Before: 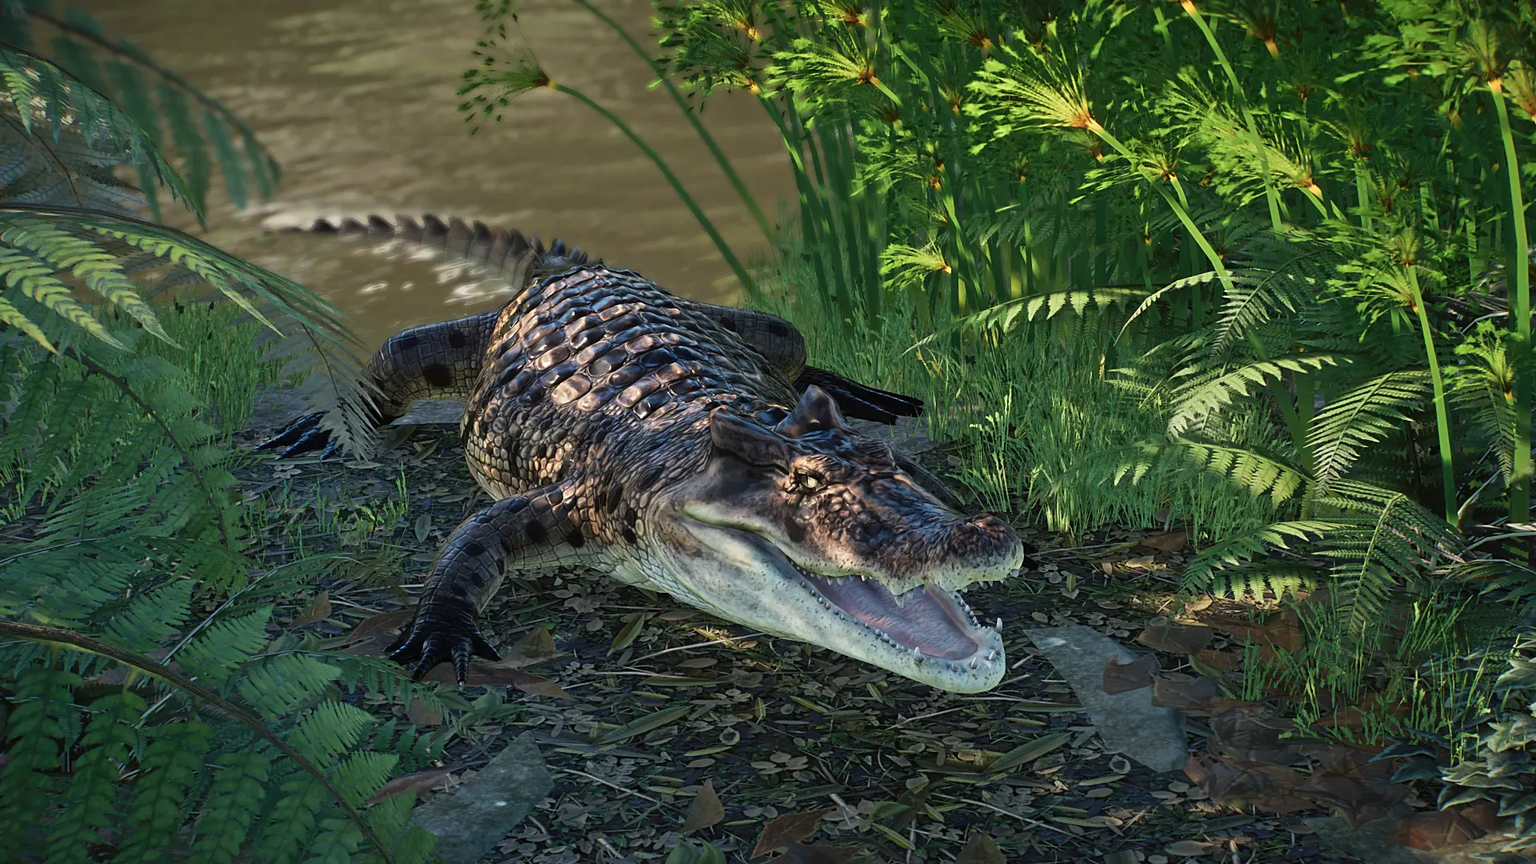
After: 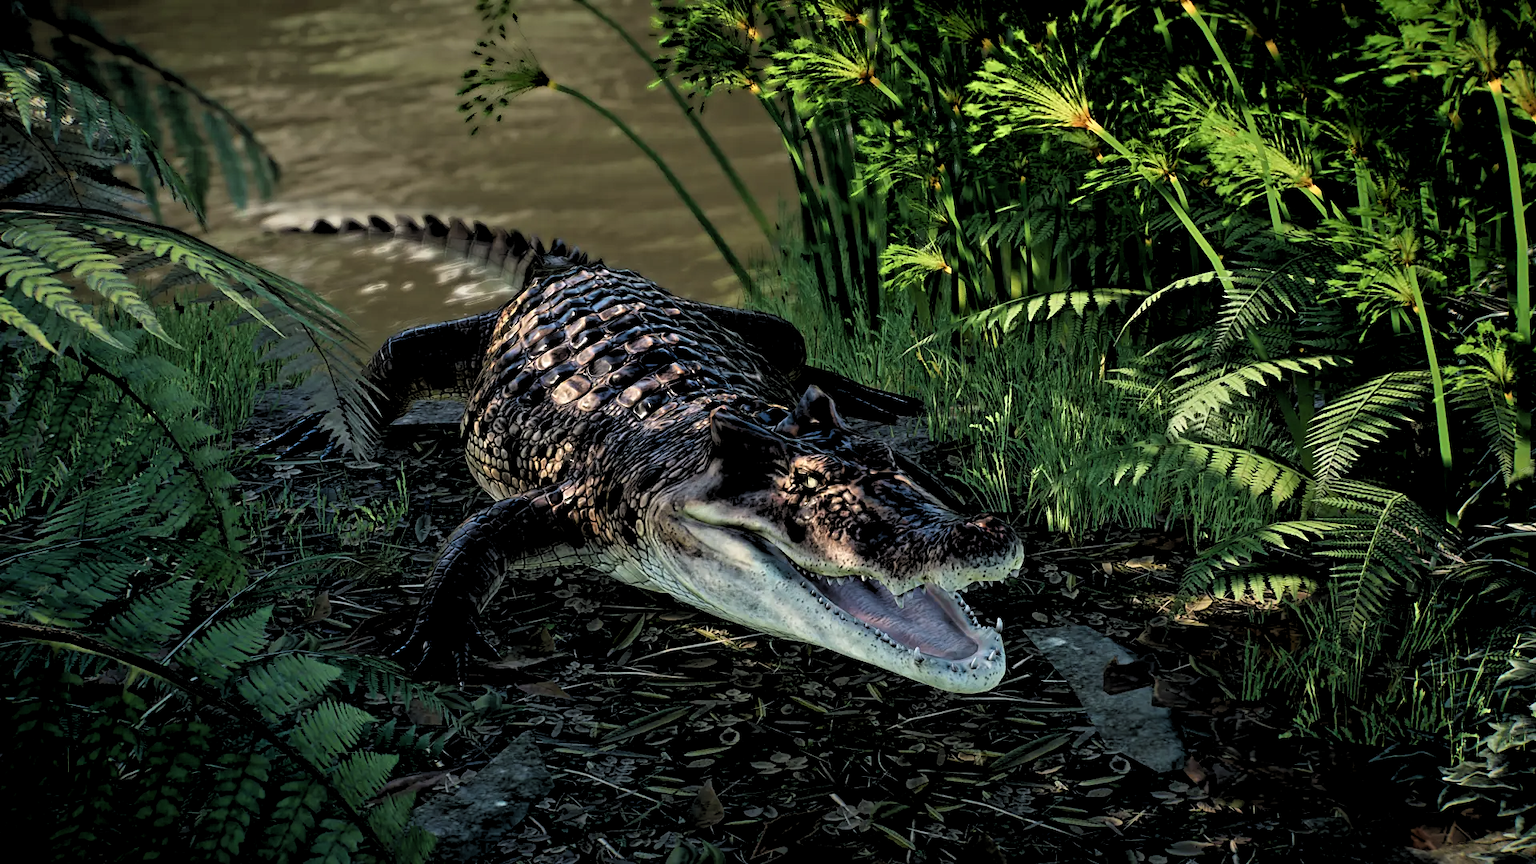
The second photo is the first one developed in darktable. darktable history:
exposure: black level correction 0.004, exposure 0.014 EV, compensate highlight preservation false
rgb levels: levels [[0.034, 0.472, 0.904], [0, 0.5, 1], [0, 0.5, 1]]
